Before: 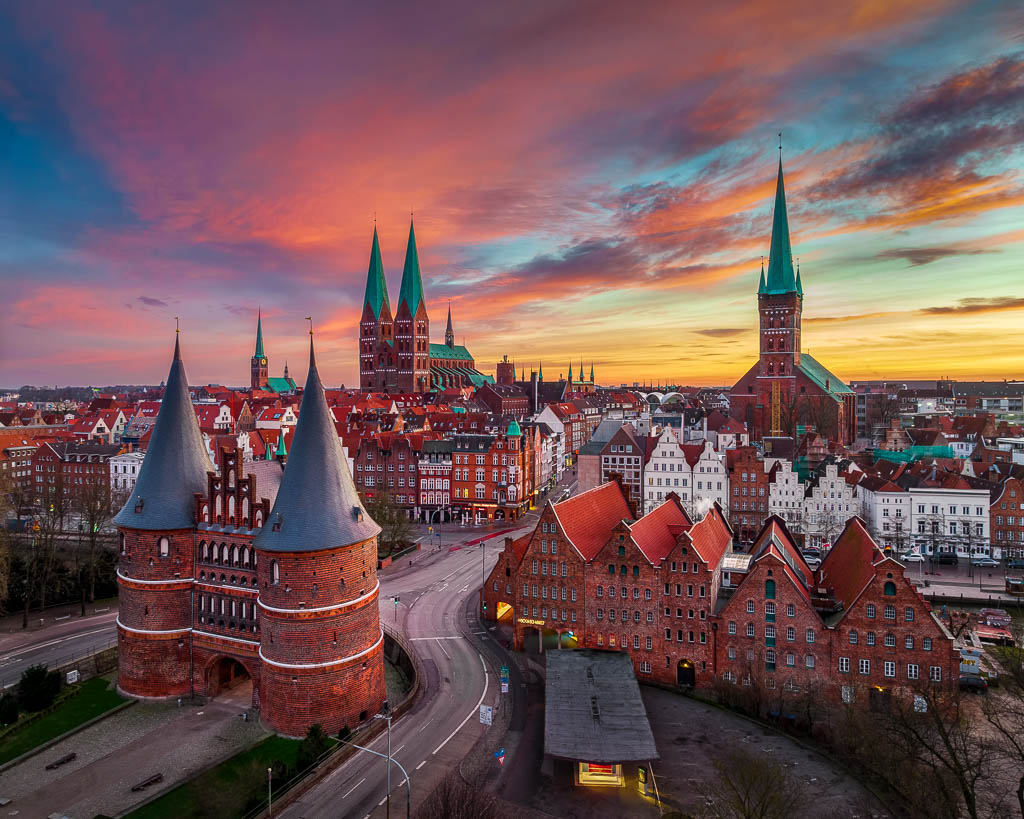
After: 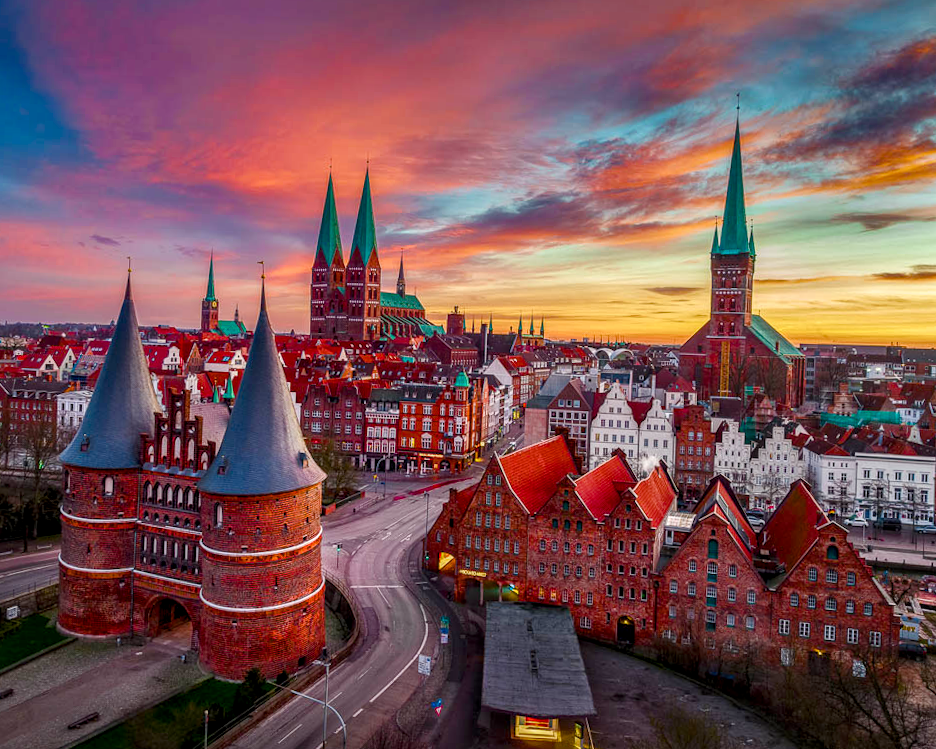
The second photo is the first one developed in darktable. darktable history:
local contrast: on, module defaults
crop and rotate: angle -1.96°, left 3.097%, top 4.154%, right 1.586%, bottom 0.529%
color balance rgb: perceptual saturation grading › global saturation 20%, perceptual saturation grading › highlights -25%, perceptual saturation grading › shadows 50%
